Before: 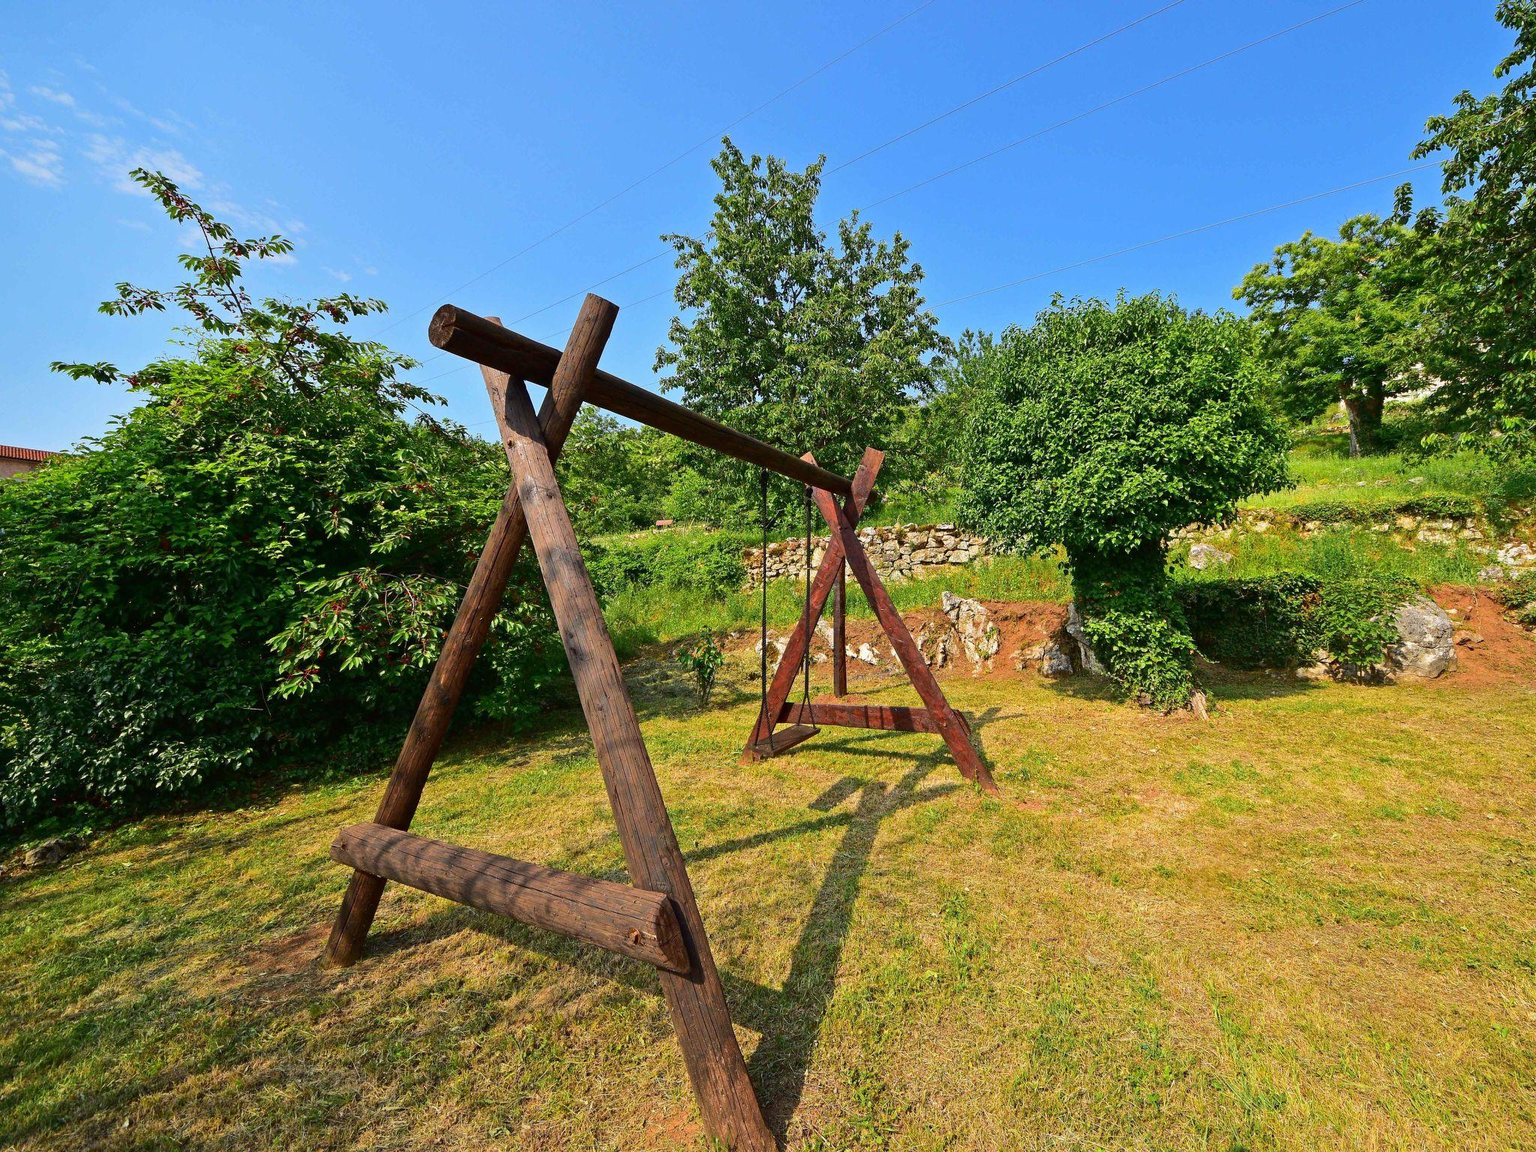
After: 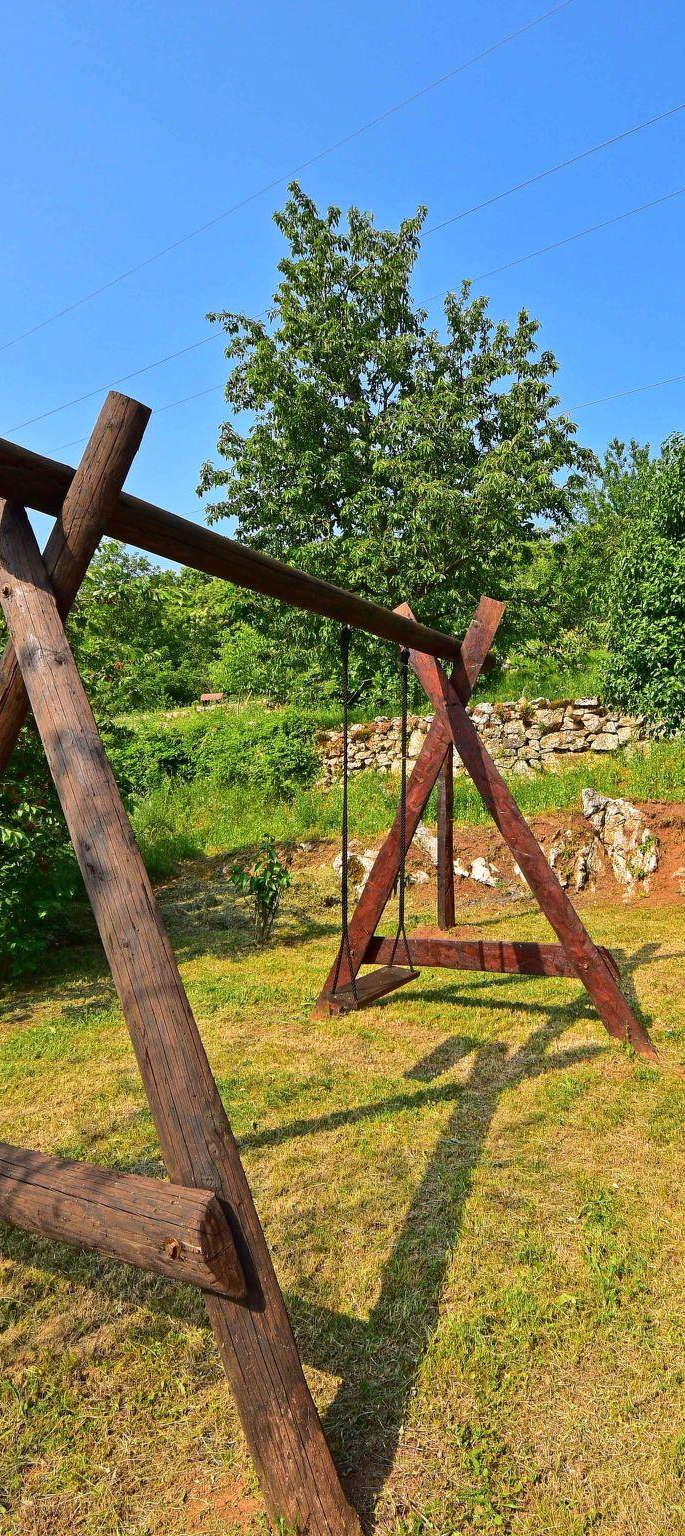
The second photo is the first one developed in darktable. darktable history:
exposure: compensate exposure bias true, compensate highlight preservation false
crop: left 32.915%, right 33.617%
shadows and highlights: shadows -11.01, white point adjustment 1.56, highlights 8.59
